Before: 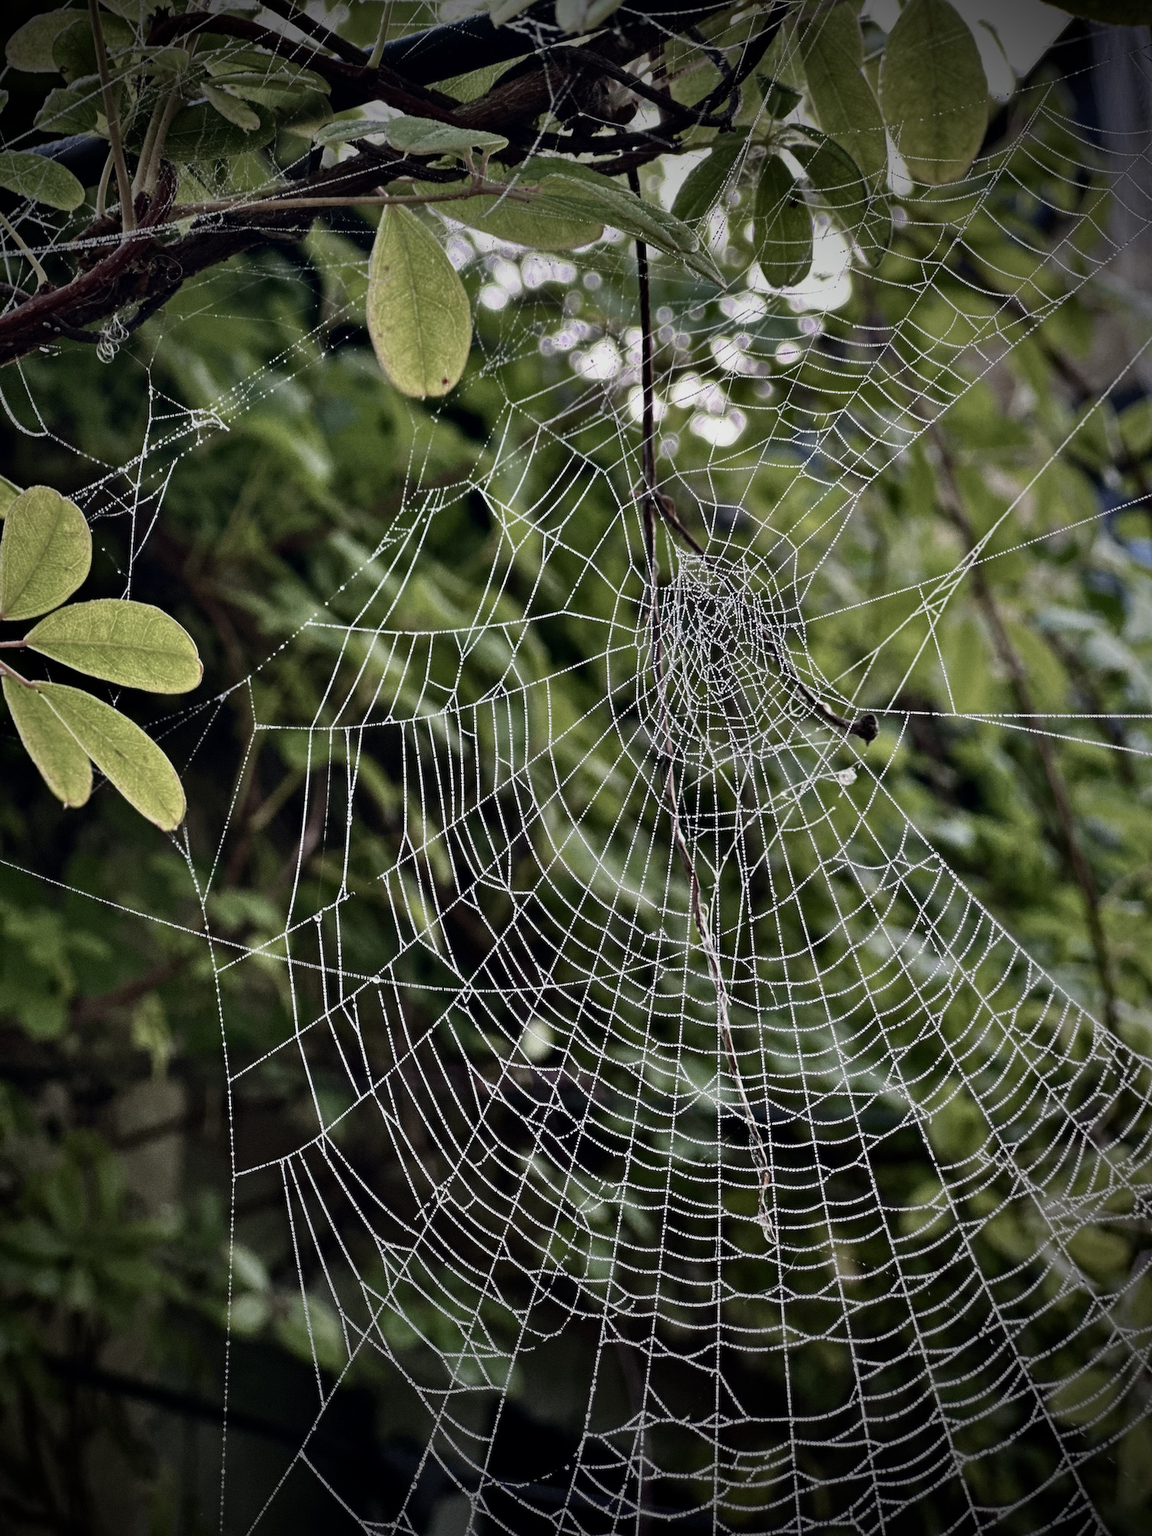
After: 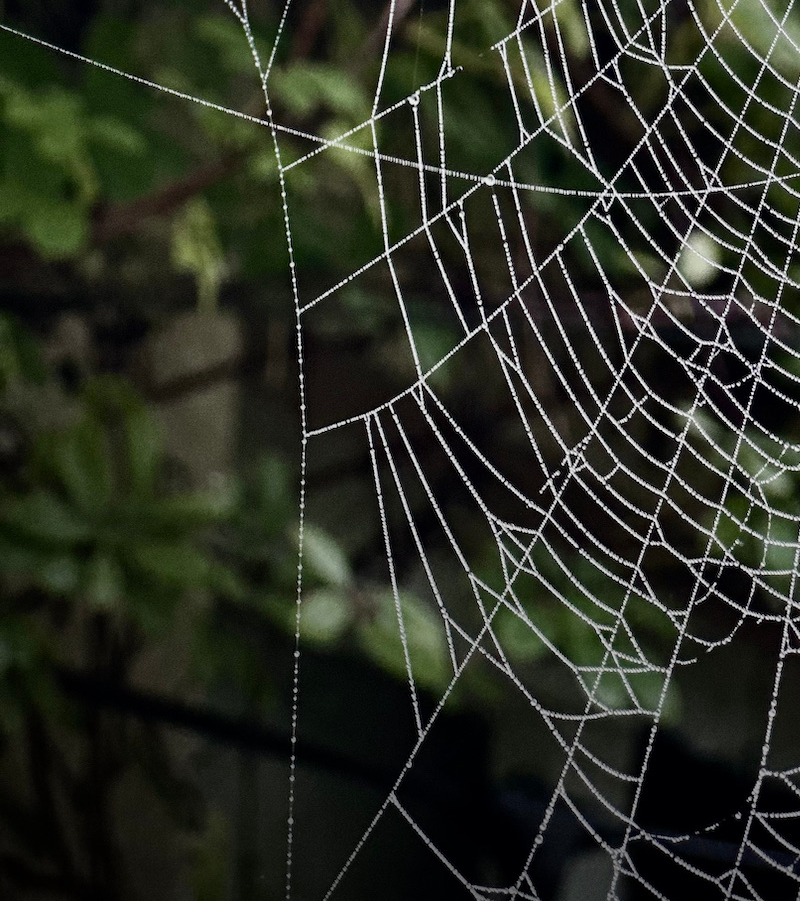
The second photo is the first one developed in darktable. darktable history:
crop and rotate: top 54.778%, right 46.61%, bottom 0.159%
exposure: compensate highlight preservation false
